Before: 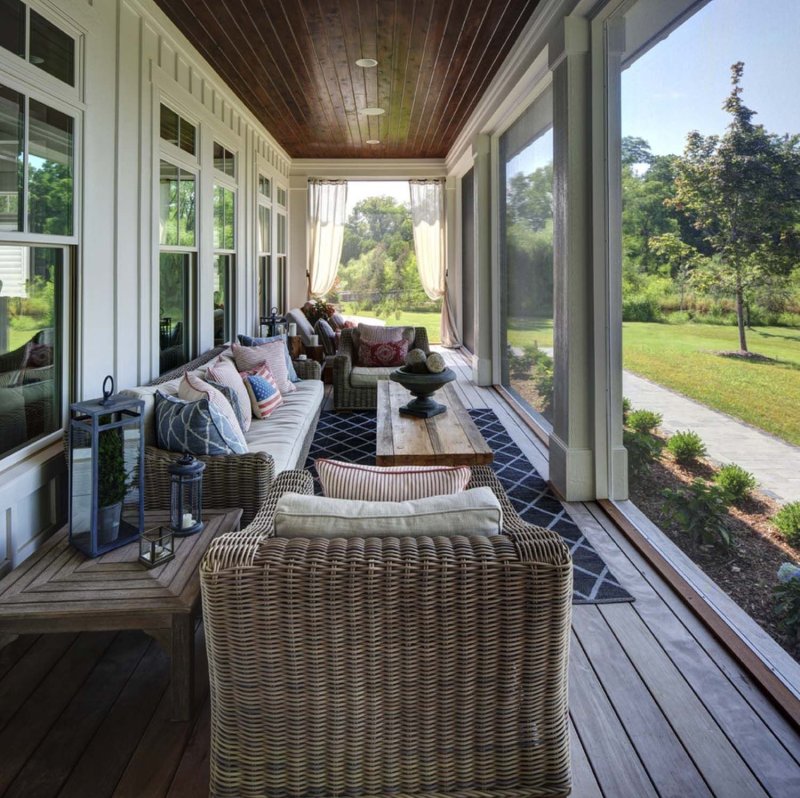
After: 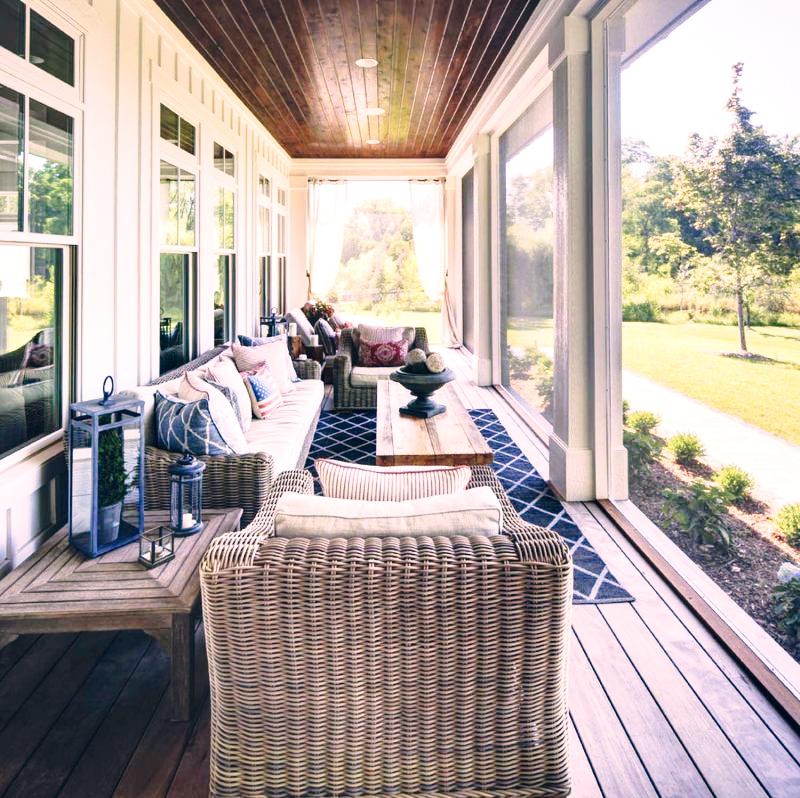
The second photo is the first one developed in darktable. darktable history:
color correction: highlights a* 14.29, highlights b* 6.11, shadows a* -5.85, shadows b* -15.24, saturation 0.837
contrast brightness saturation: saturation 0.099
base curve: curves: ch0 [(0, 0) (0.028, 0.03) (0.121, 0.232) (0.46, 0.748) (0.859, 0.968) (1, 1)], preserve colors none
exposure: black level correction 0, exposure 0.95 EV, compensate exposure bias true, compensate highlight preservation false
